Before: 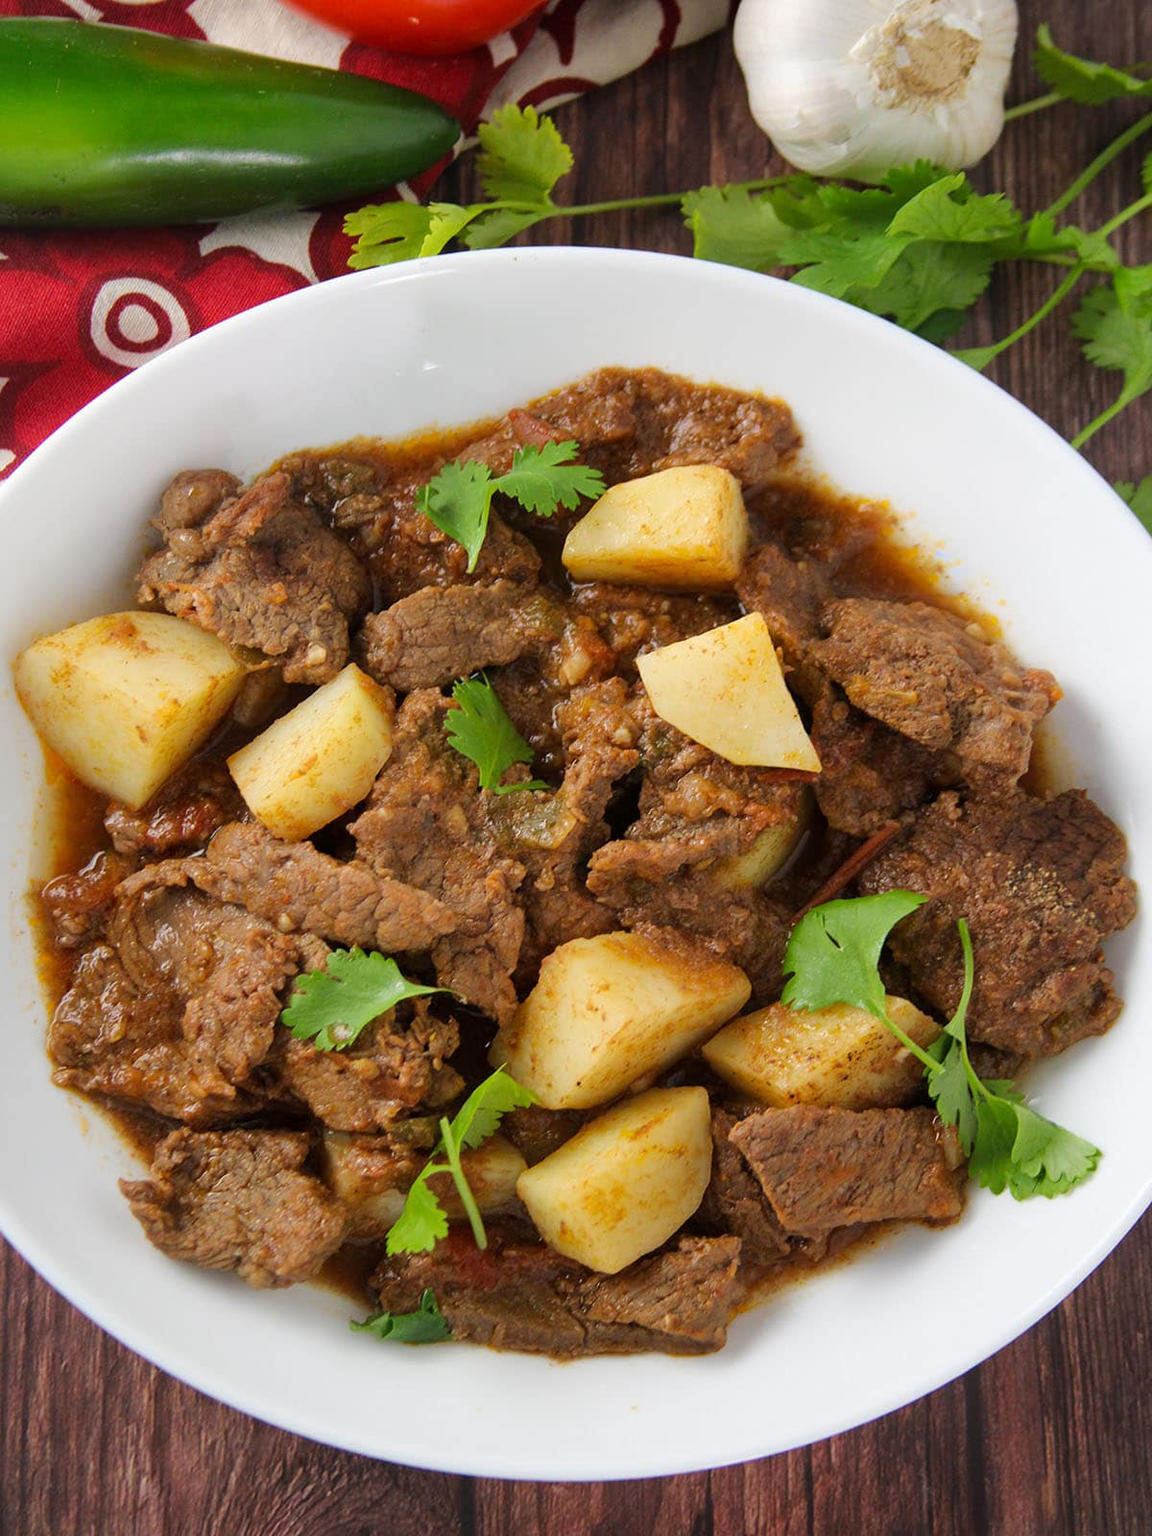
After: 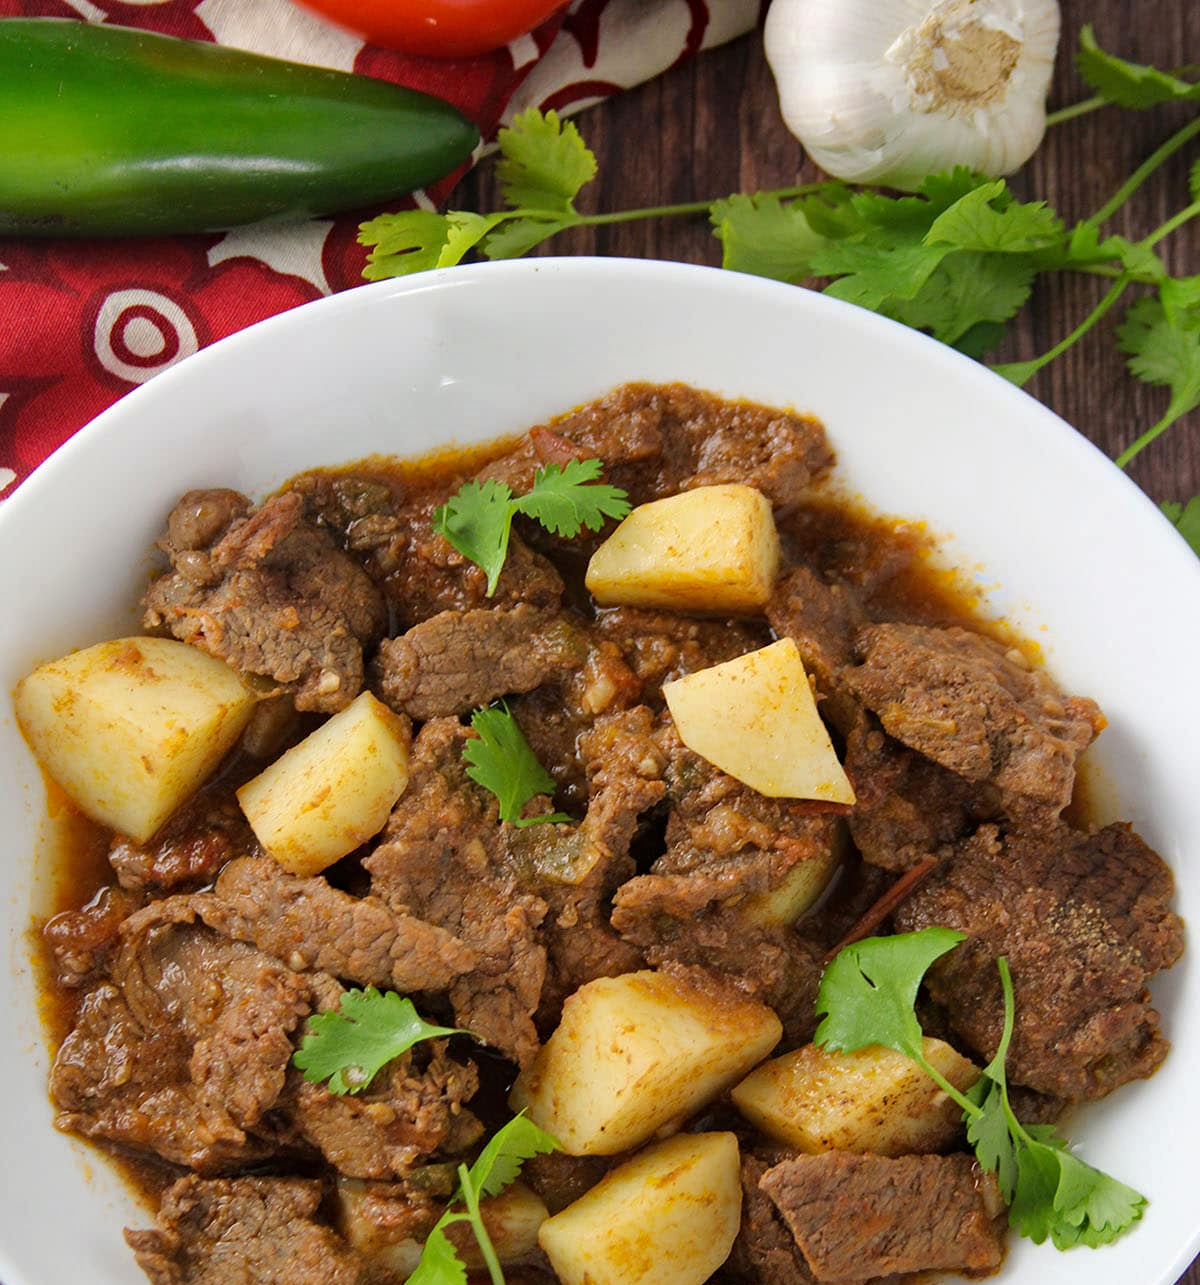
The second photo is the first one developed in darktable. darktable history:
haze removal: compatibility mode true, adaptive false
contrast brightness saturation: saturation -0.05
tone equalizer: on, module defaults
crop: bottom 19.644%
